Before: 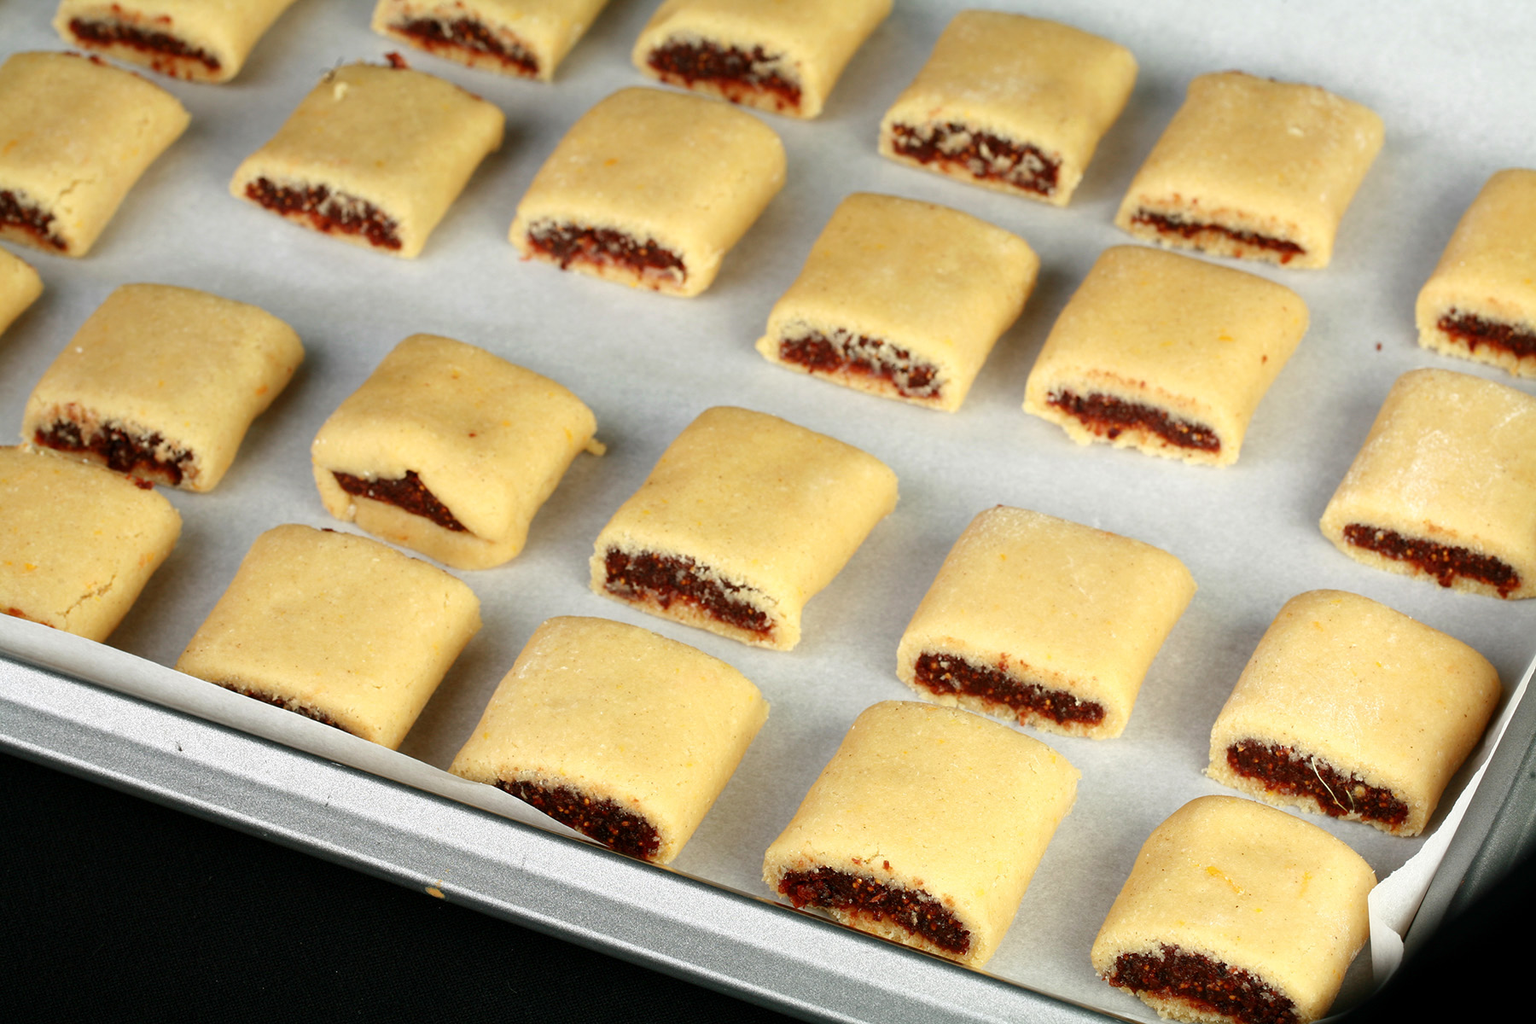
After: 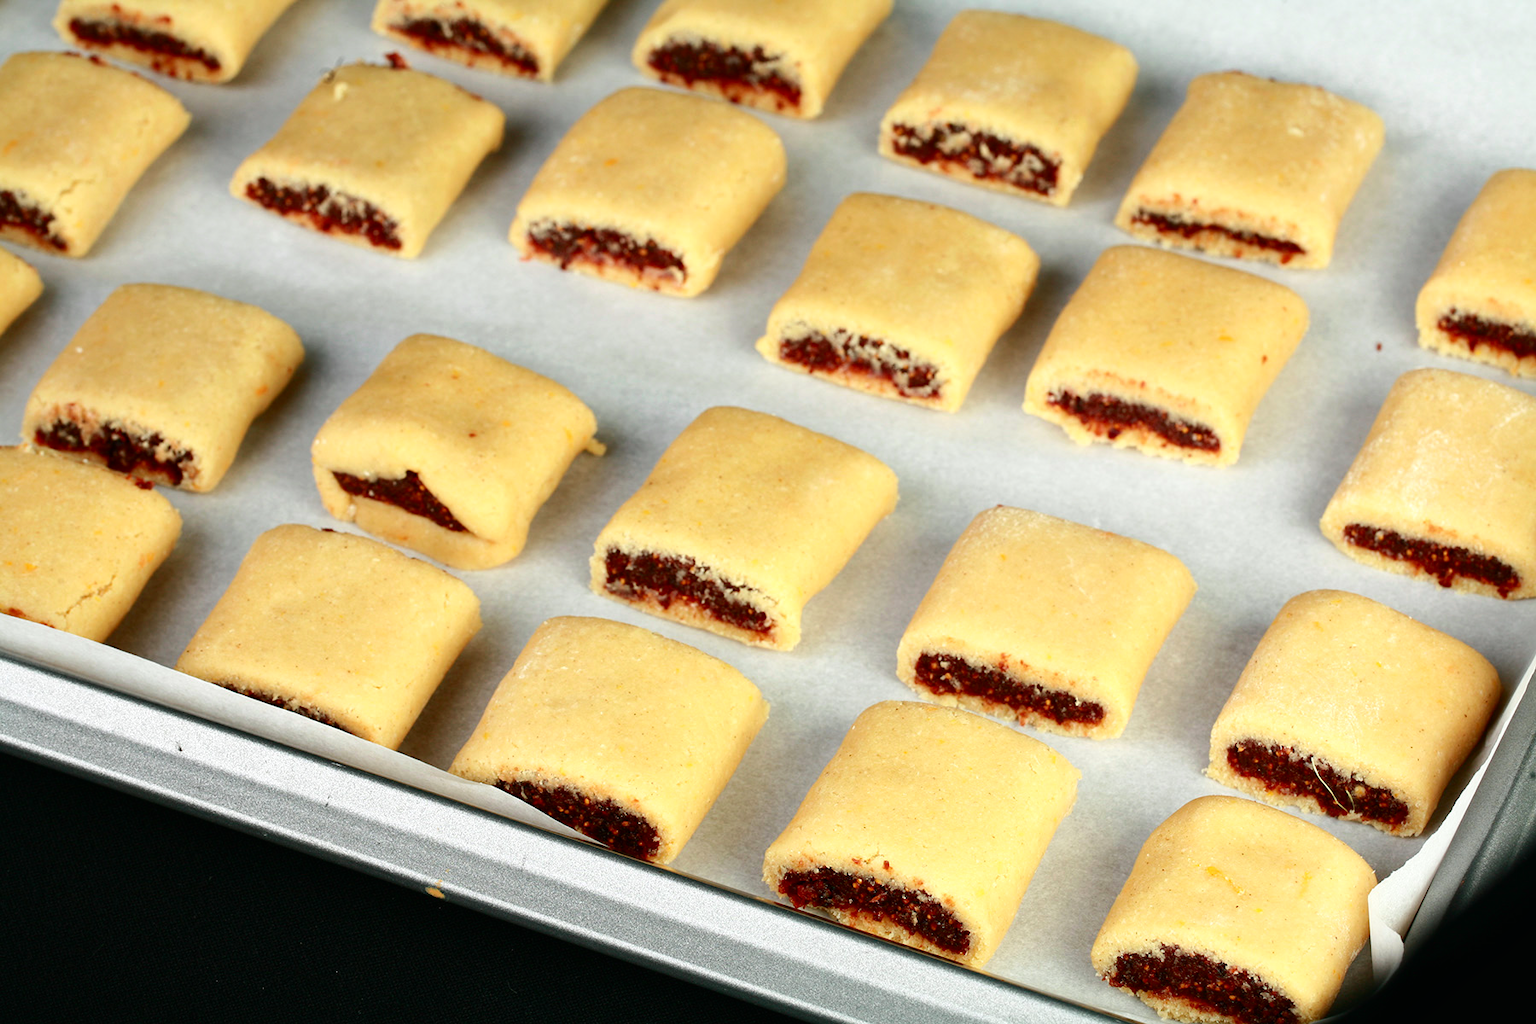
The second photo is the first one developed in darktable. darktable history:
tone curve: curves: ch0 [(0, 0.01) (0.037, 0.032) (0.131, 0.108) (0.275, 0.258) (0.483, 0.512) (0.61, 0.661) (0.696, 0.742) (0.792, 0.834) (0.911, 0.936) (0.997, 0.995)]; ch1 [(0, 0) (0.308, 0.29) (0.425, 0.411) (0.503, 0.502) (0.551, 0.563) (0.683, 0.706) (0.746, 0.77) (1, 1)]; ch2 [(0, 0) (0.246, 0.233) (0.36, 0.352) (0.415, 0.415) (0.485, 0.487) (0.502, 0.502) (0.525, 0.523) (0.545, 0.552) (0.587, 0.6) (0.636, 0.652) (0.711, 0.729) (0.845, 0.855) (0.998, 0.977)], color space Lab, independent channels, preserve colors none
local contrast: mode bilateral grid, contrast 19, coarseness 50, detail 119%, midtone range 0.2
